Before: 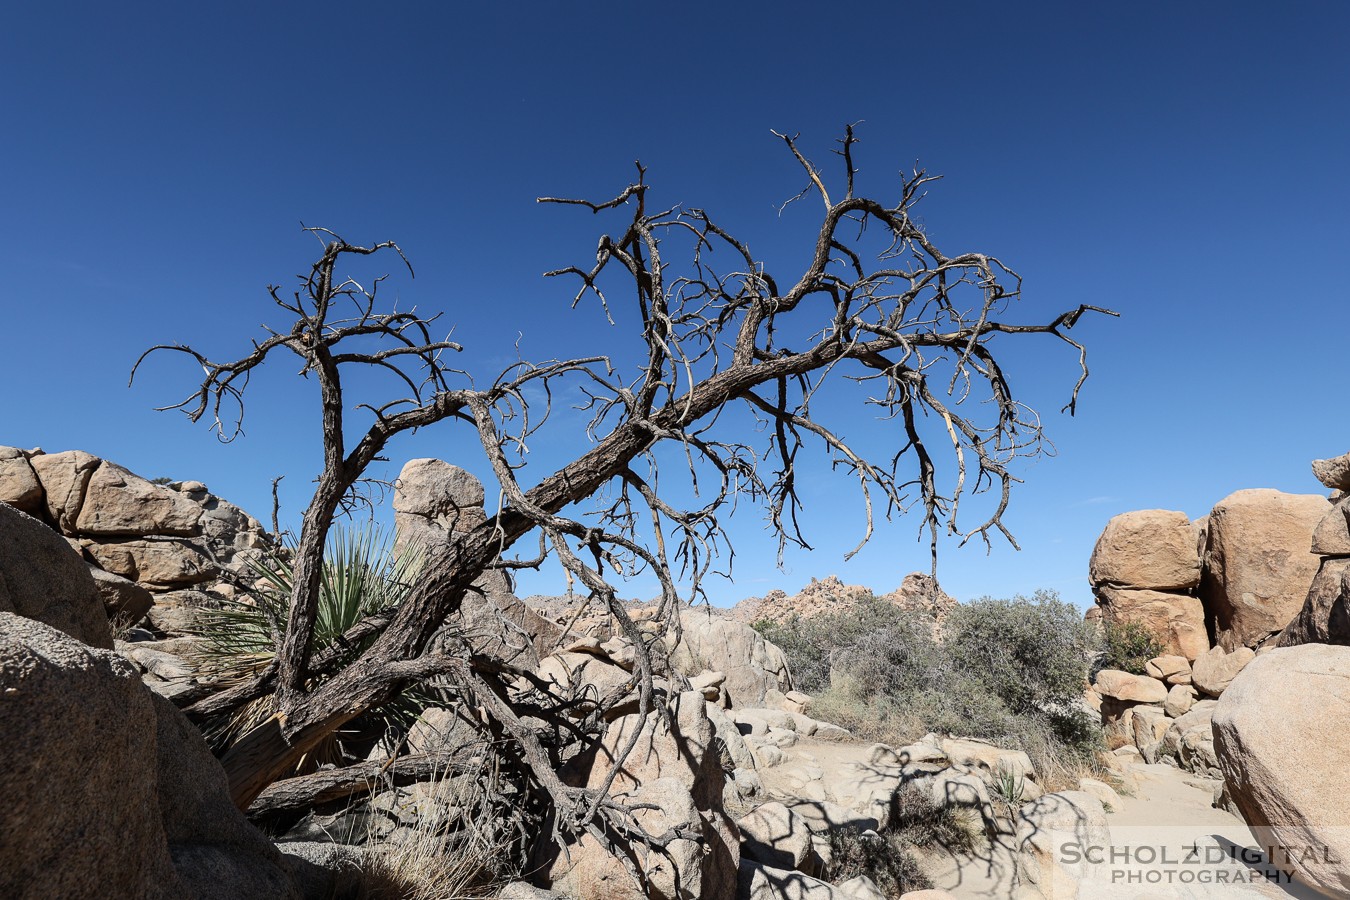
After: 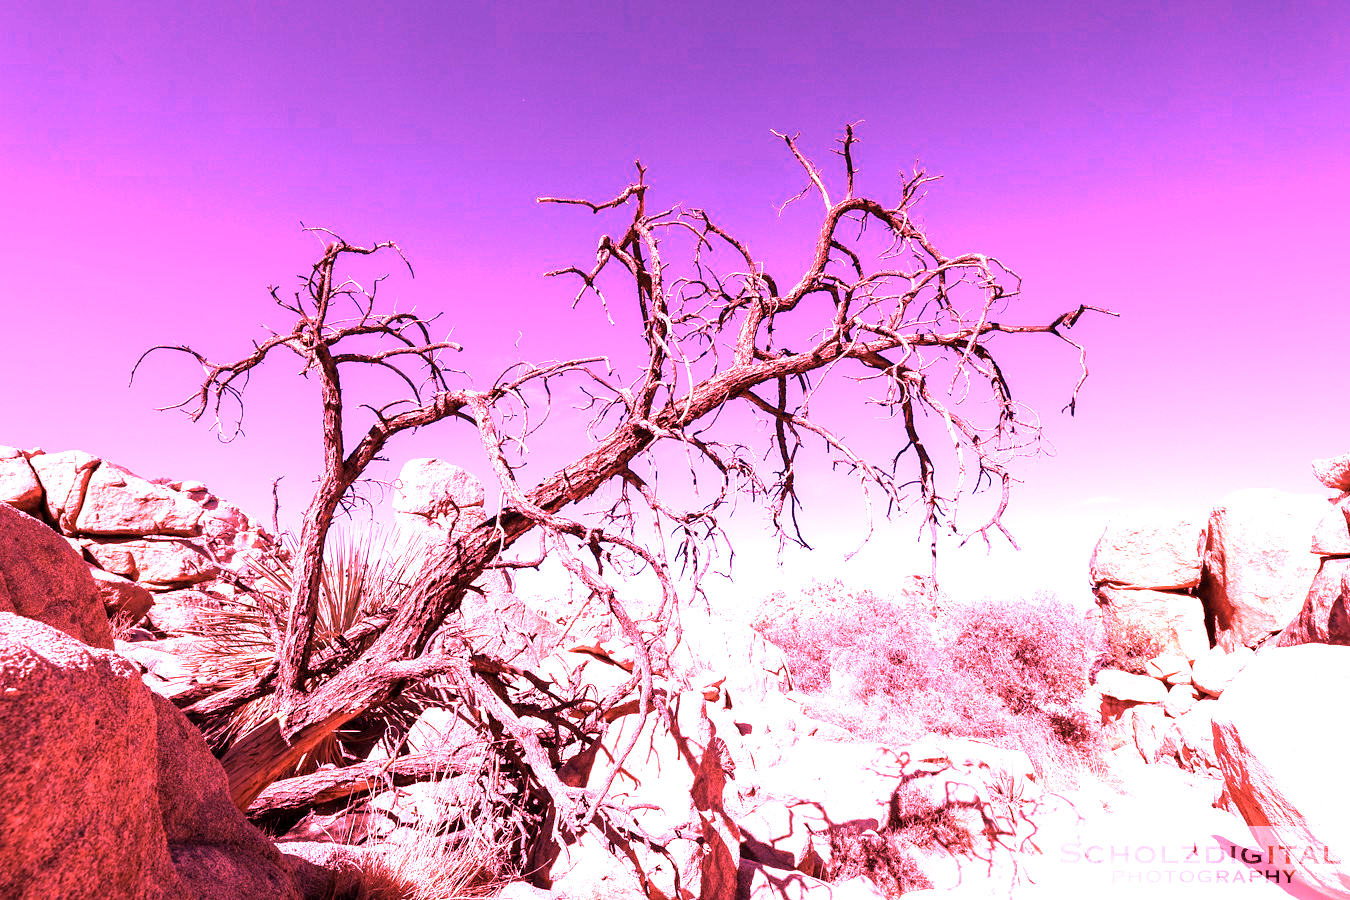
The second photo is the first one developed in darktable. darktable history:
white balance: red 4.26, blue 1.802
color correction: saturation 0.85
exposure: black level correction 0.001, exposure 0.3 EV, compensate highlight preservation false
